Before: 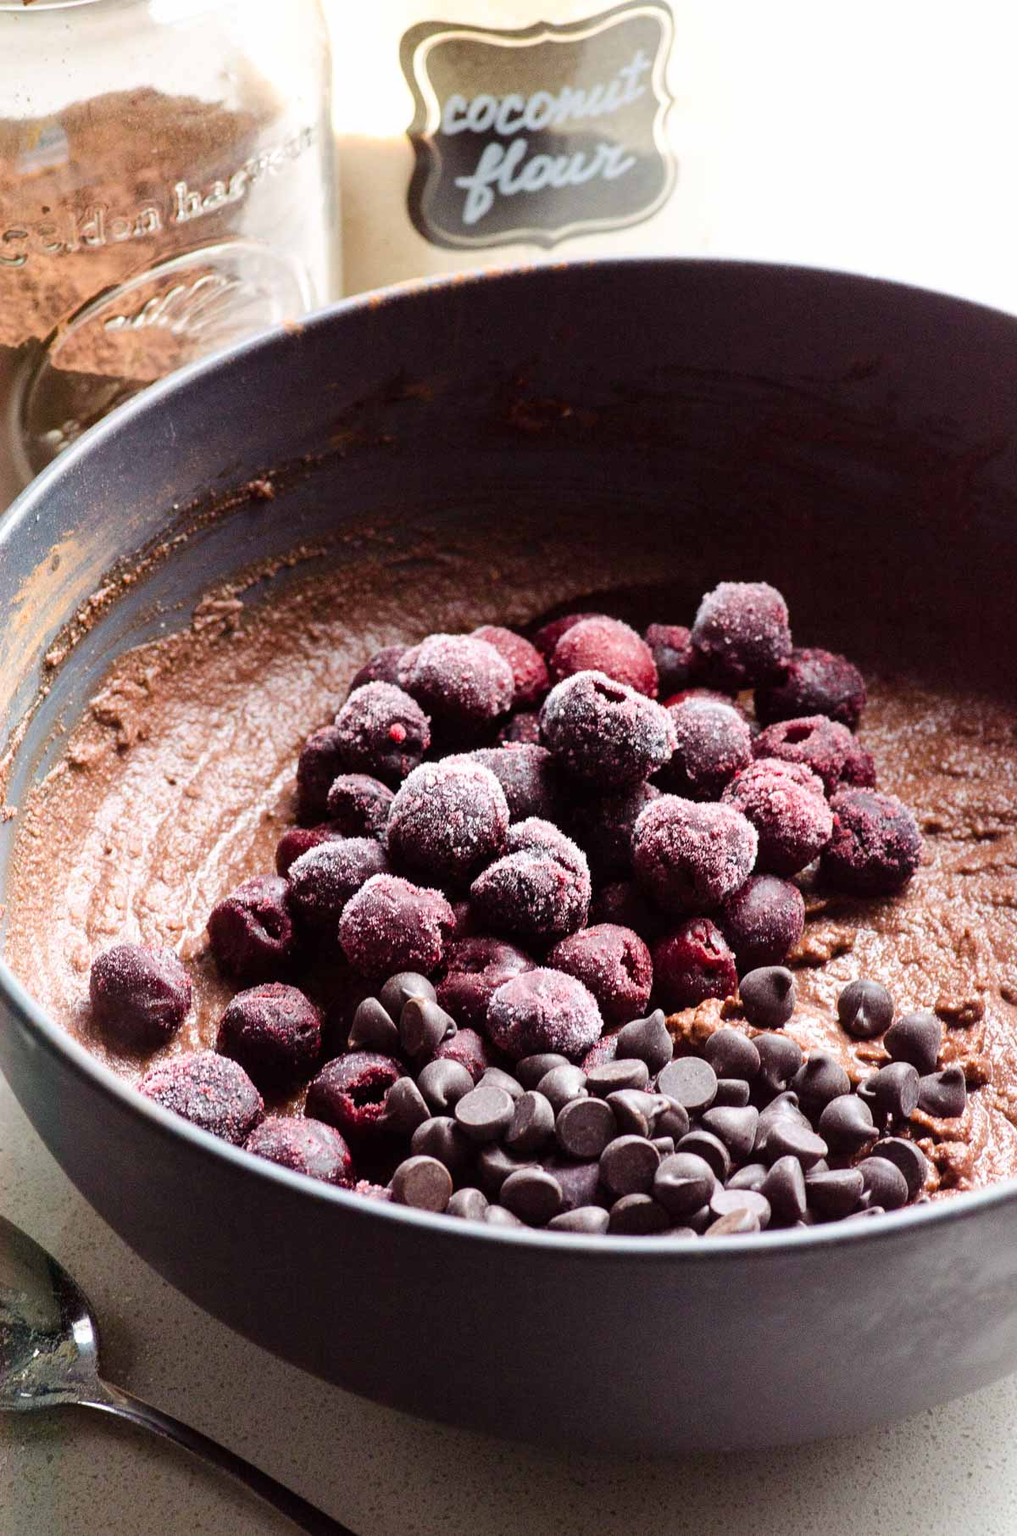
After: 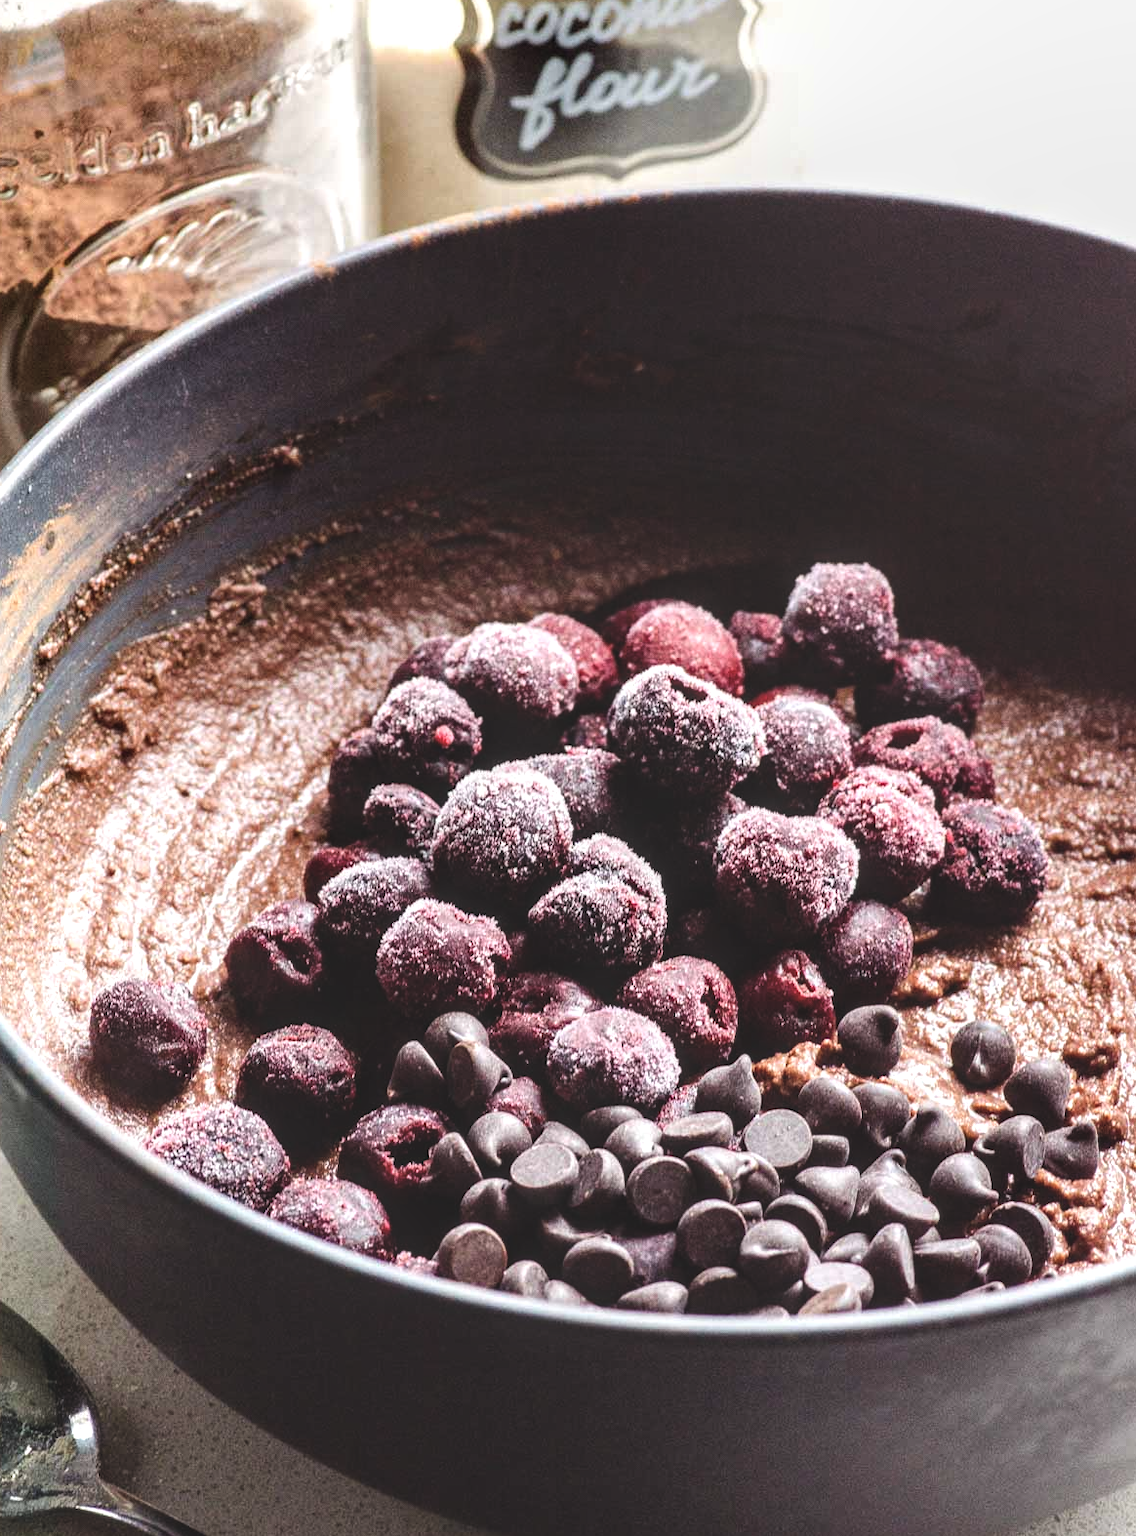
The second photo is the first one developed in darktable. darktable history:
local contrast: detail 160%
exposure: black level correction -0.024, exposure -0.117 EV, compensate highlight preservation false
crop: left 1.242%, top 6.118%, right 1.659%, bottom 7.013%
